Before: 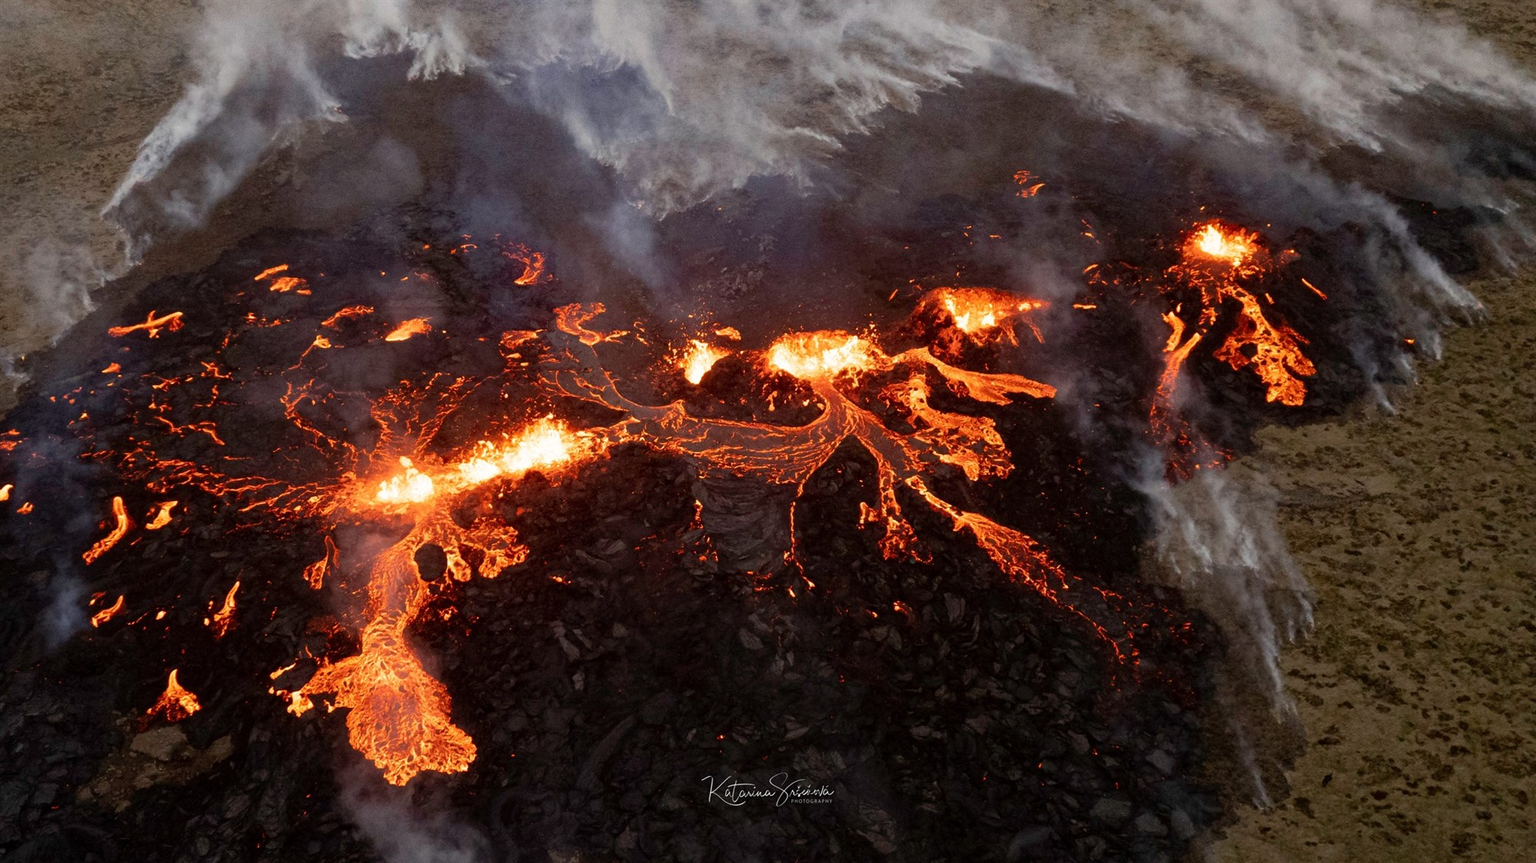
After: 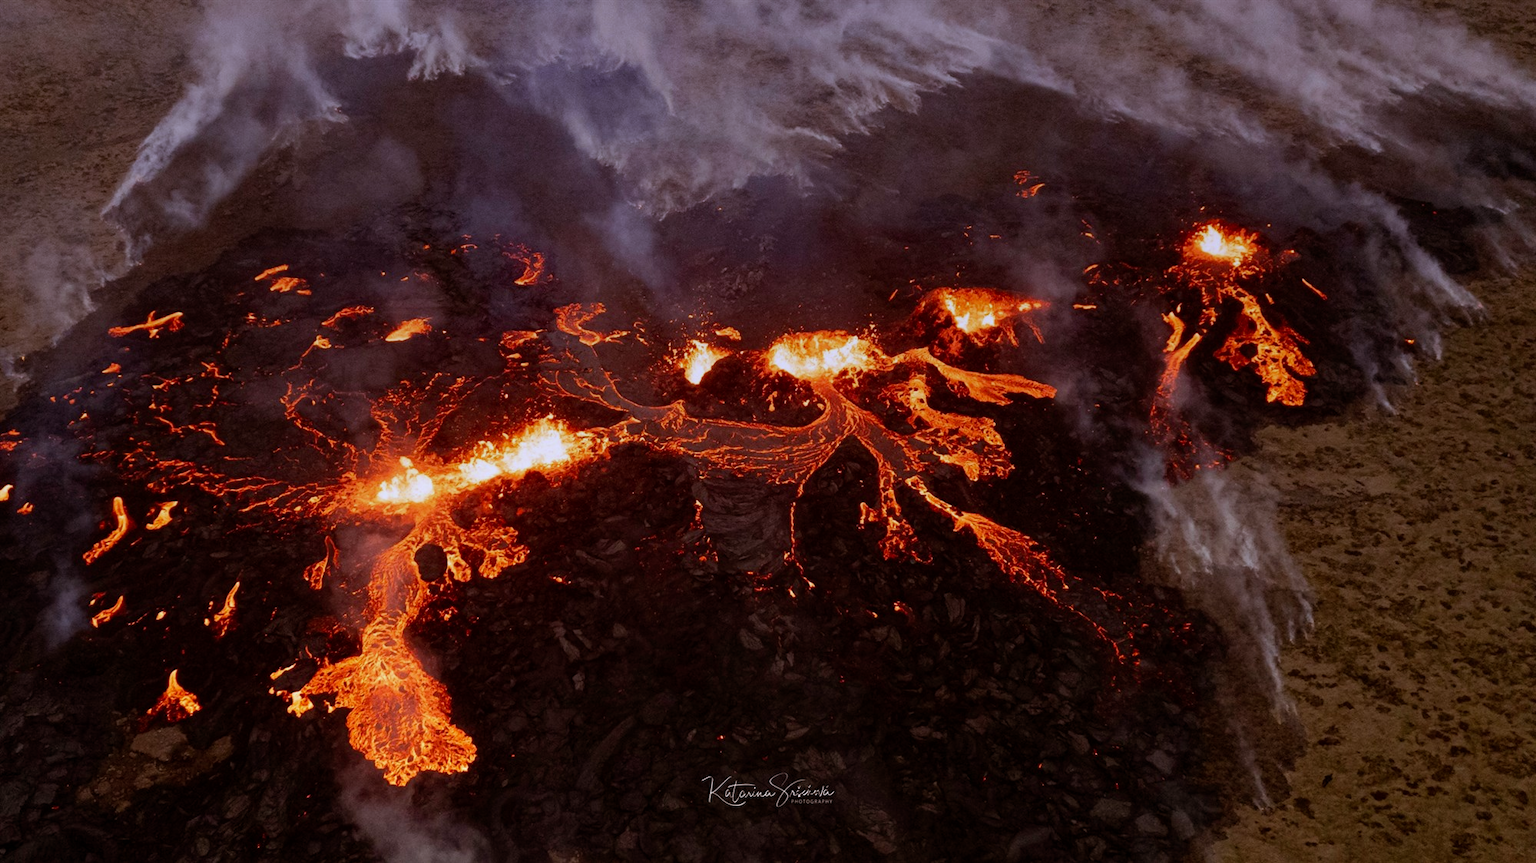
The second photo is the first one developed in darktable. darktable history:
rgb levels: mode RGB, independent channels, levels [[0, 0.5, 1], [0, 0.521, 1], [0, 0.536, 1]]
graduated density: hue 238.83°, saturation 50%
white balance: red 0.98, blue 1.034
